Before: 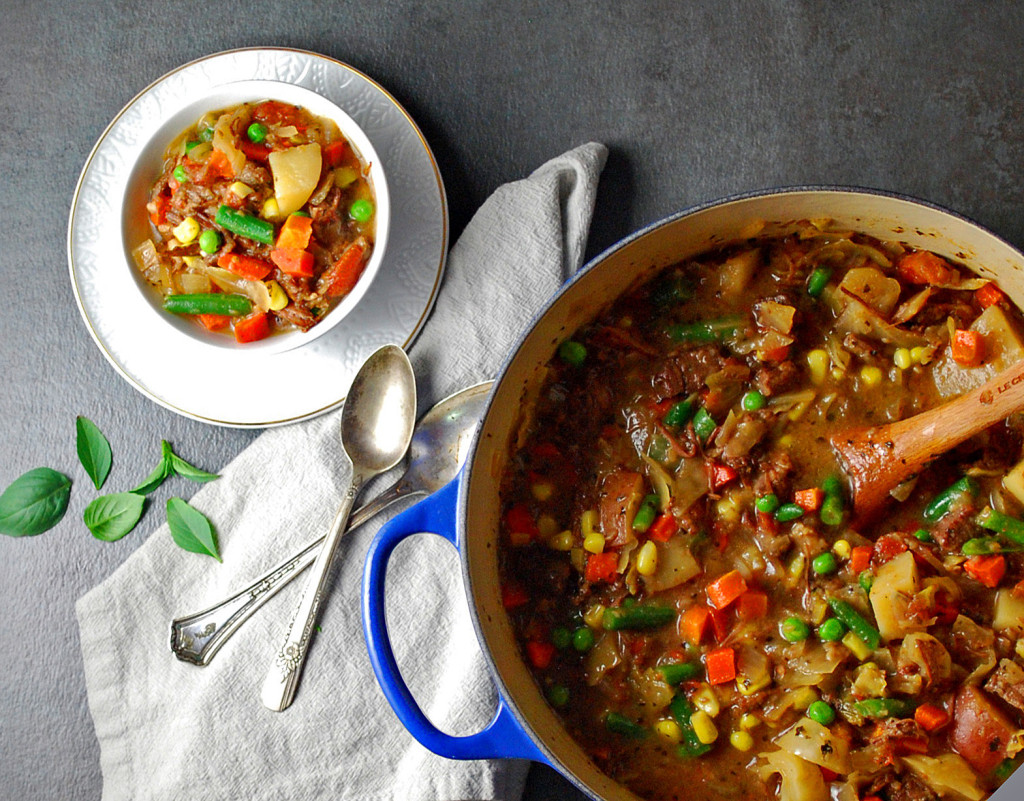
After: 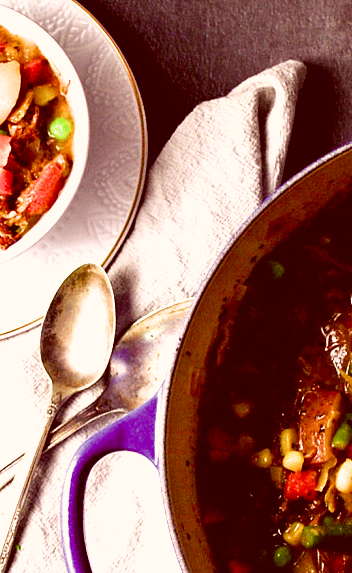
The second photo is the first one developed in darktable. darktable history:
exposure: black level correction 0, exposure 0.5 EV, compensate highlight preservation false
filmic rgb: black relative exposure -8.18 EV, white relative exposure 2.2 EV, target white luminance 99.918%, hardness 7.08, latitude 74.62%, contrast 1.319, highlights saturation mix -2.47%, shadows ↔ highlights balance 30.23%
color balance rgb: shadows lift › luminance -40.743%, shadows lift › chroma 13.814%, shadows lift › hue 259.82°, highlights gain › luminance 14.899%, perceptual saturation grading › global saturation 31.164%, global vibrance 18.934%
color correction: highlights a* 9.46, highlights b* 8.66, shadows a* 39.3, shadows b* 39.95, saturation 0.79
crop and rotate: left 29.473%, top 10.37%, right 36.106%, bottom 18.004%
